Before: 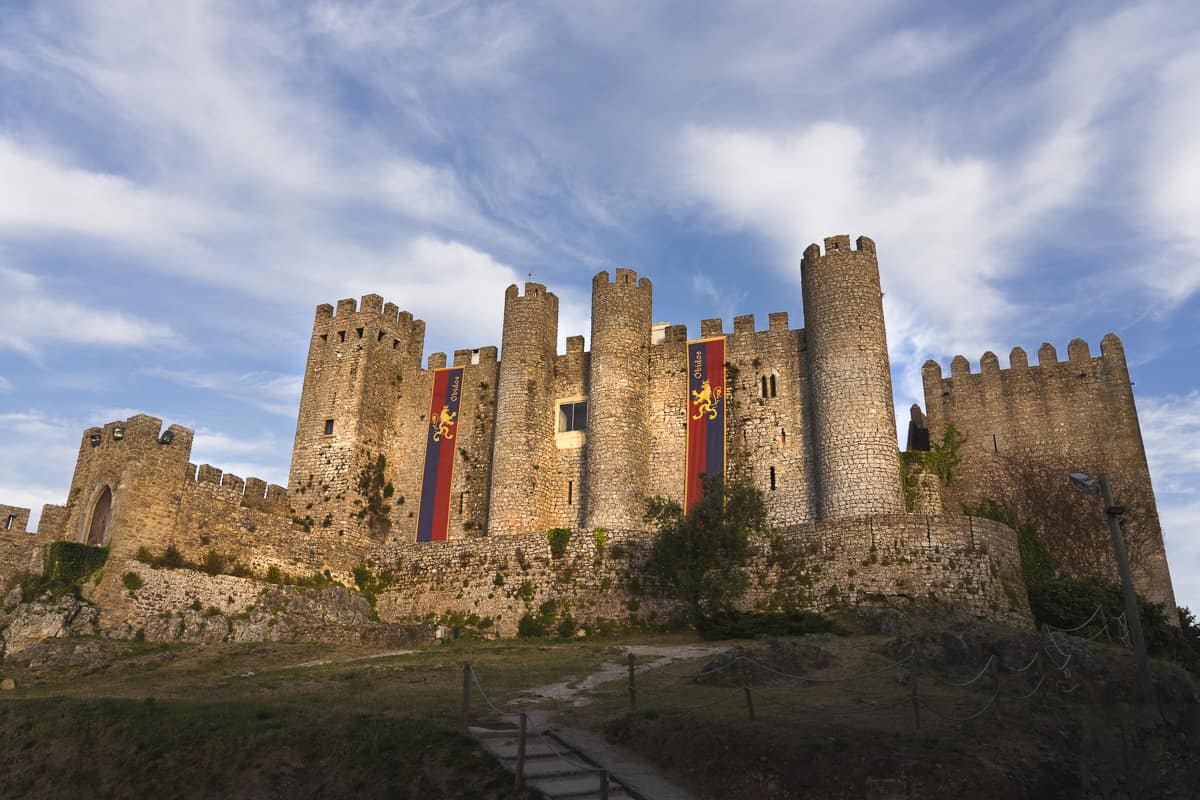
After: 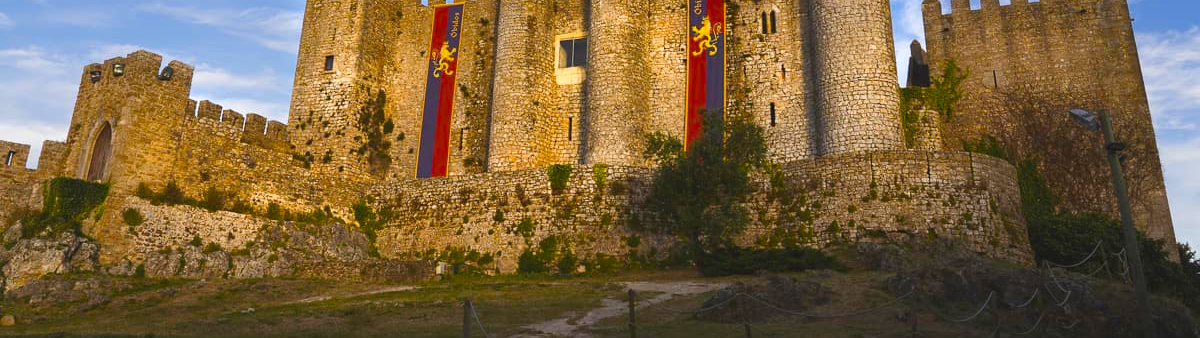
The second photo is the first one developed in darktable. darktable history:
crop: top 45.505%, bottom 12.167%
color balance rgb: global offset › luminance 0.474%, perceptual saturation grading › global saturation 36.887%, perceptual saturation grading › shadows 36.227%
